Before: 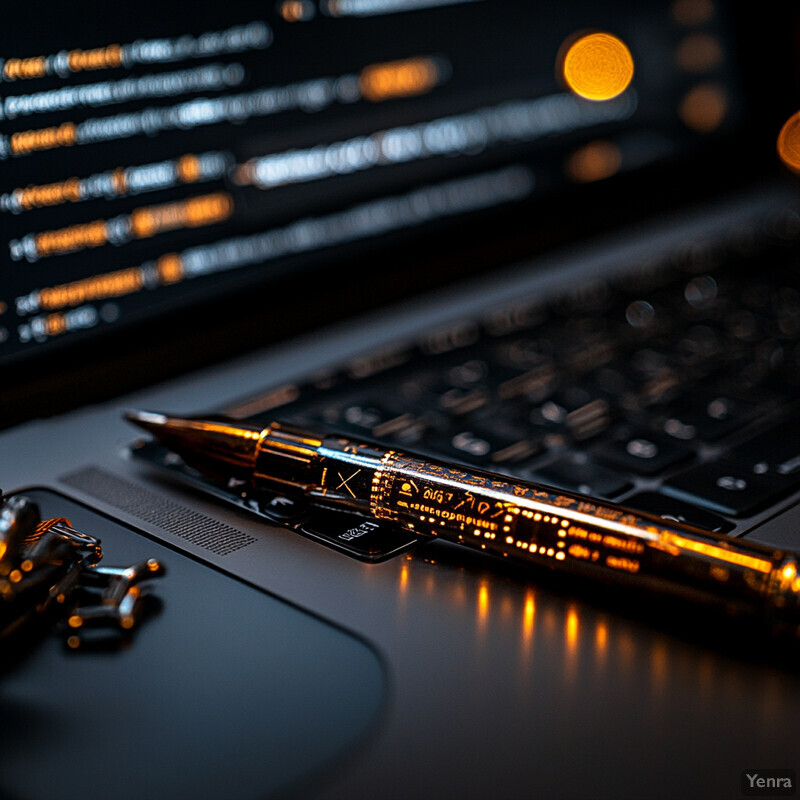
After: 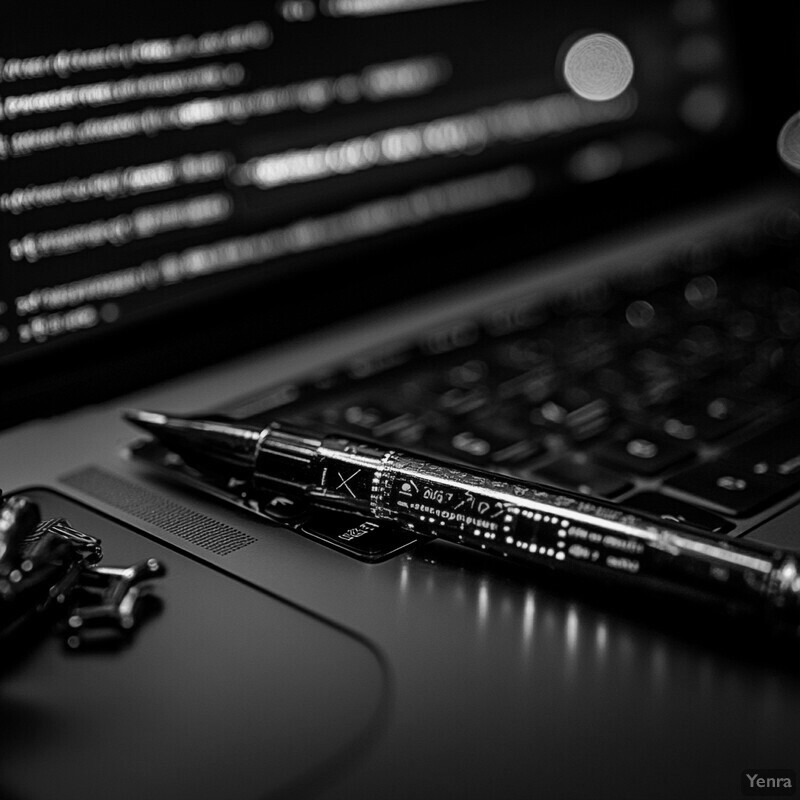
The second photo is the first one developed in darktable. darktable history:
color calibration: output gray [0.21, 0.42, 0.37, 0], illuminant same as pipeline (D50), adaptation XYZ, x 0.346, y 0.358, temperature 5014.64 K
